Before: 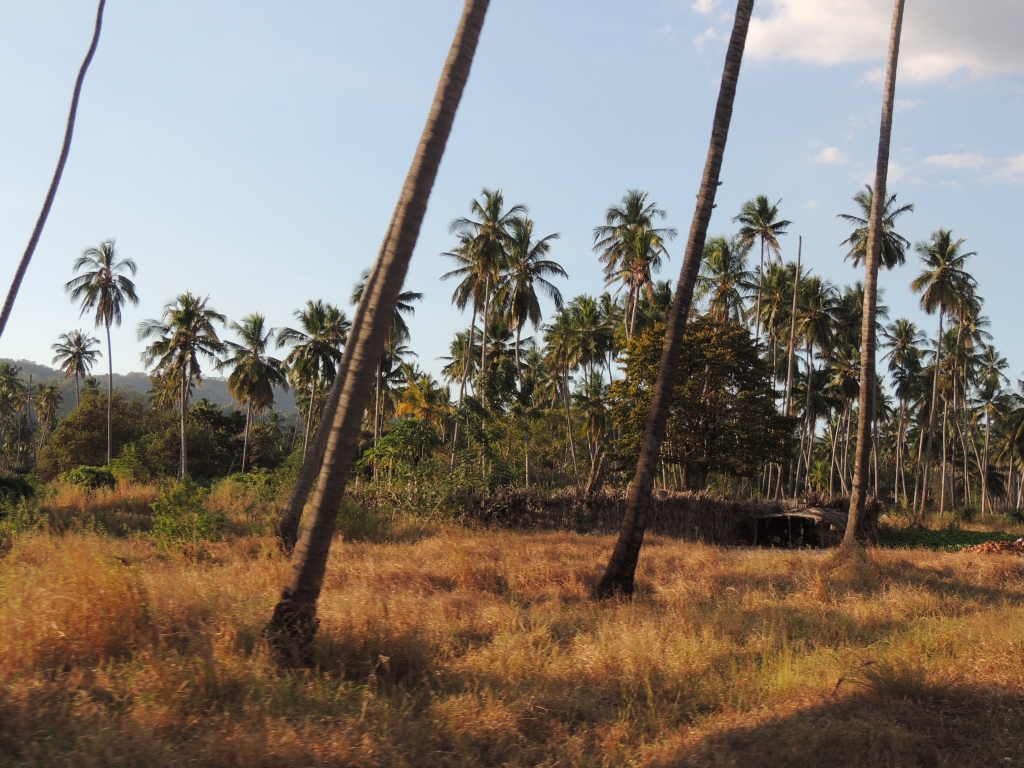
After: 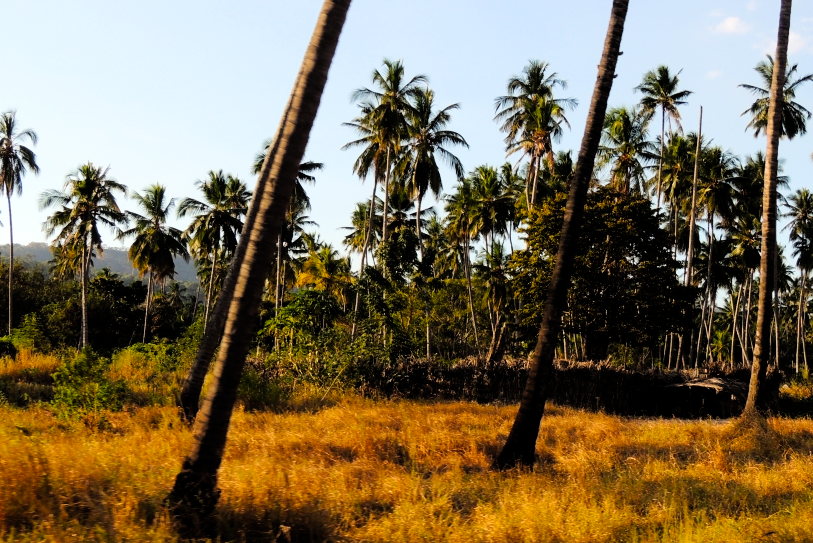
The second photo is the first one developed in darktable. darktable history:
crop: left 9.712%, top 16.928%, right 10.845%, bottom 12.332%
filmic rgb: black relative exposure -5 EV, hardness 2.88, contrast 1.4, highlights saturation mix -30%
color balance rgb: linear chroma grading › global chroma 15%, perceptual saturation grading › global saturation 30%
levels: mode automatic, black 0.023%, white 99.97%, levels [0.062, 0.494, 0.925]
